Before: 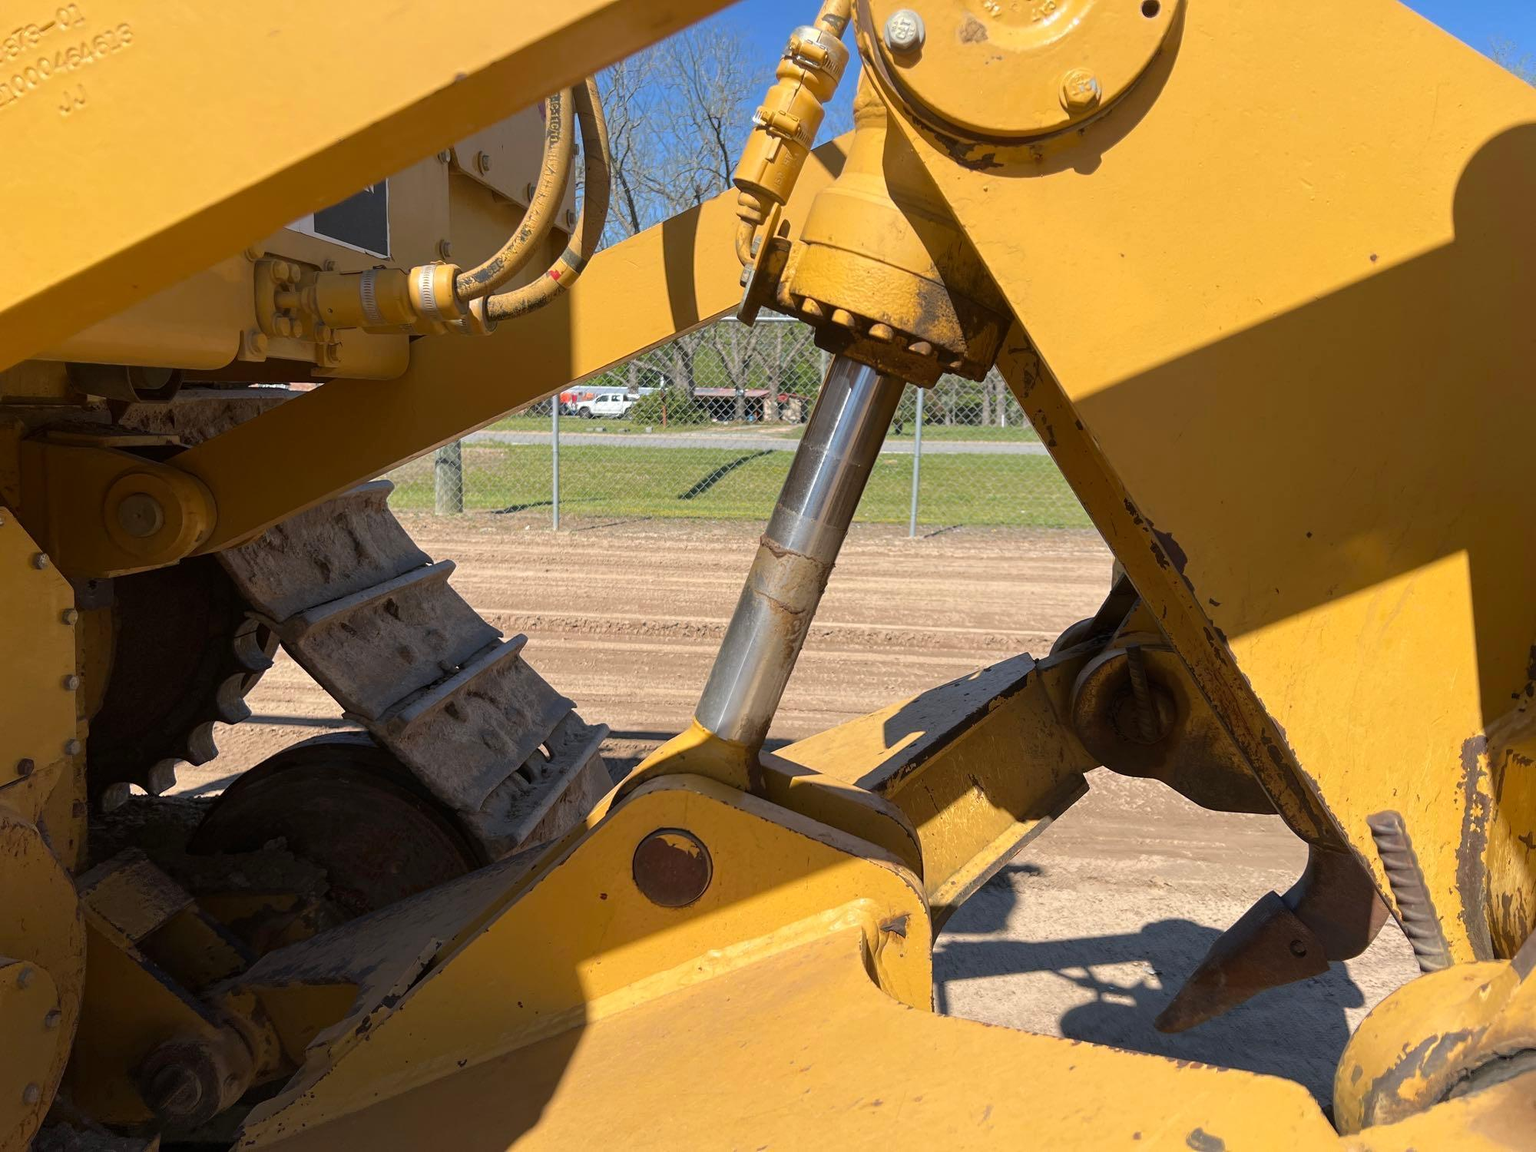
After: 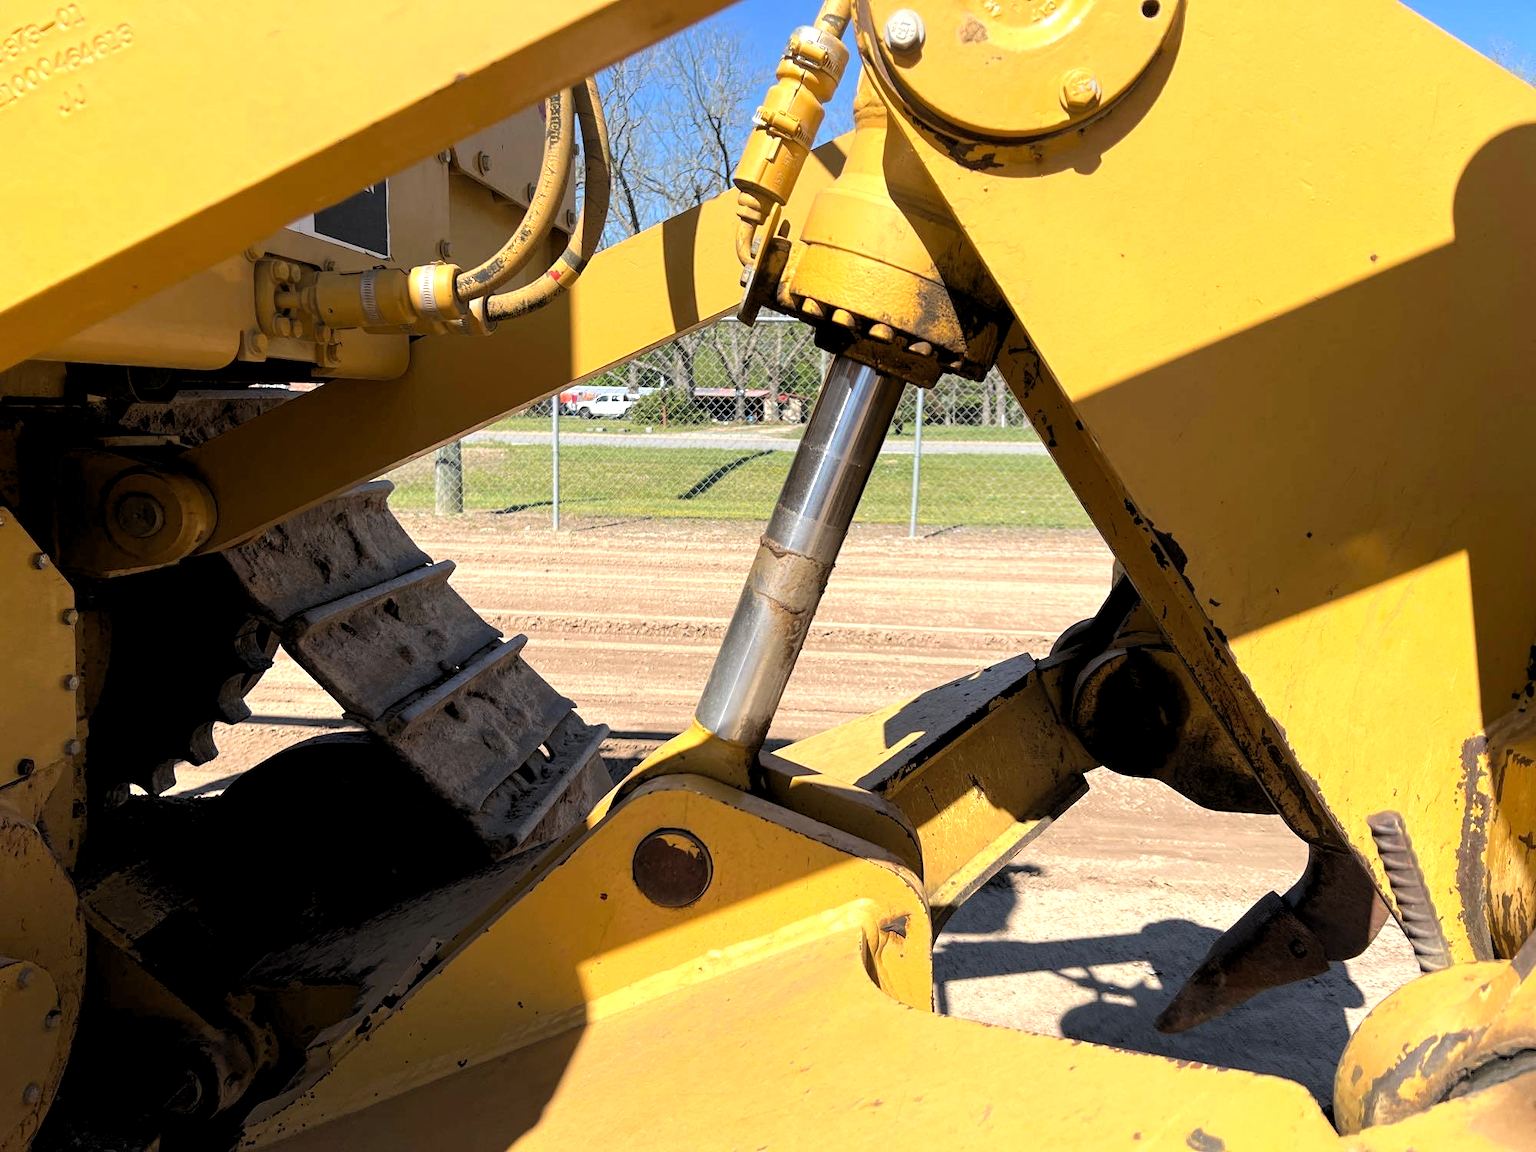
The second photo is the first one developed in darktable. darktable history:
tone equalizer: -8 EV -0.417 EV, -7 EV -0.389 EV, -6 EV -0.333 EV, -5 EV -0.222 EV, -3 EV 0.222 EV, -2 EV 0.333 EV, -1 EV 0.389 EV, +0 EV 0.417 EV, edges refinement/feathering 500, mask exposure compensation -1.57 EV, preserve details no
rgb levels: levels [[0.01, 0.419, 0.839], [0, 0.5, 1], [0, 0.5, 1]]
